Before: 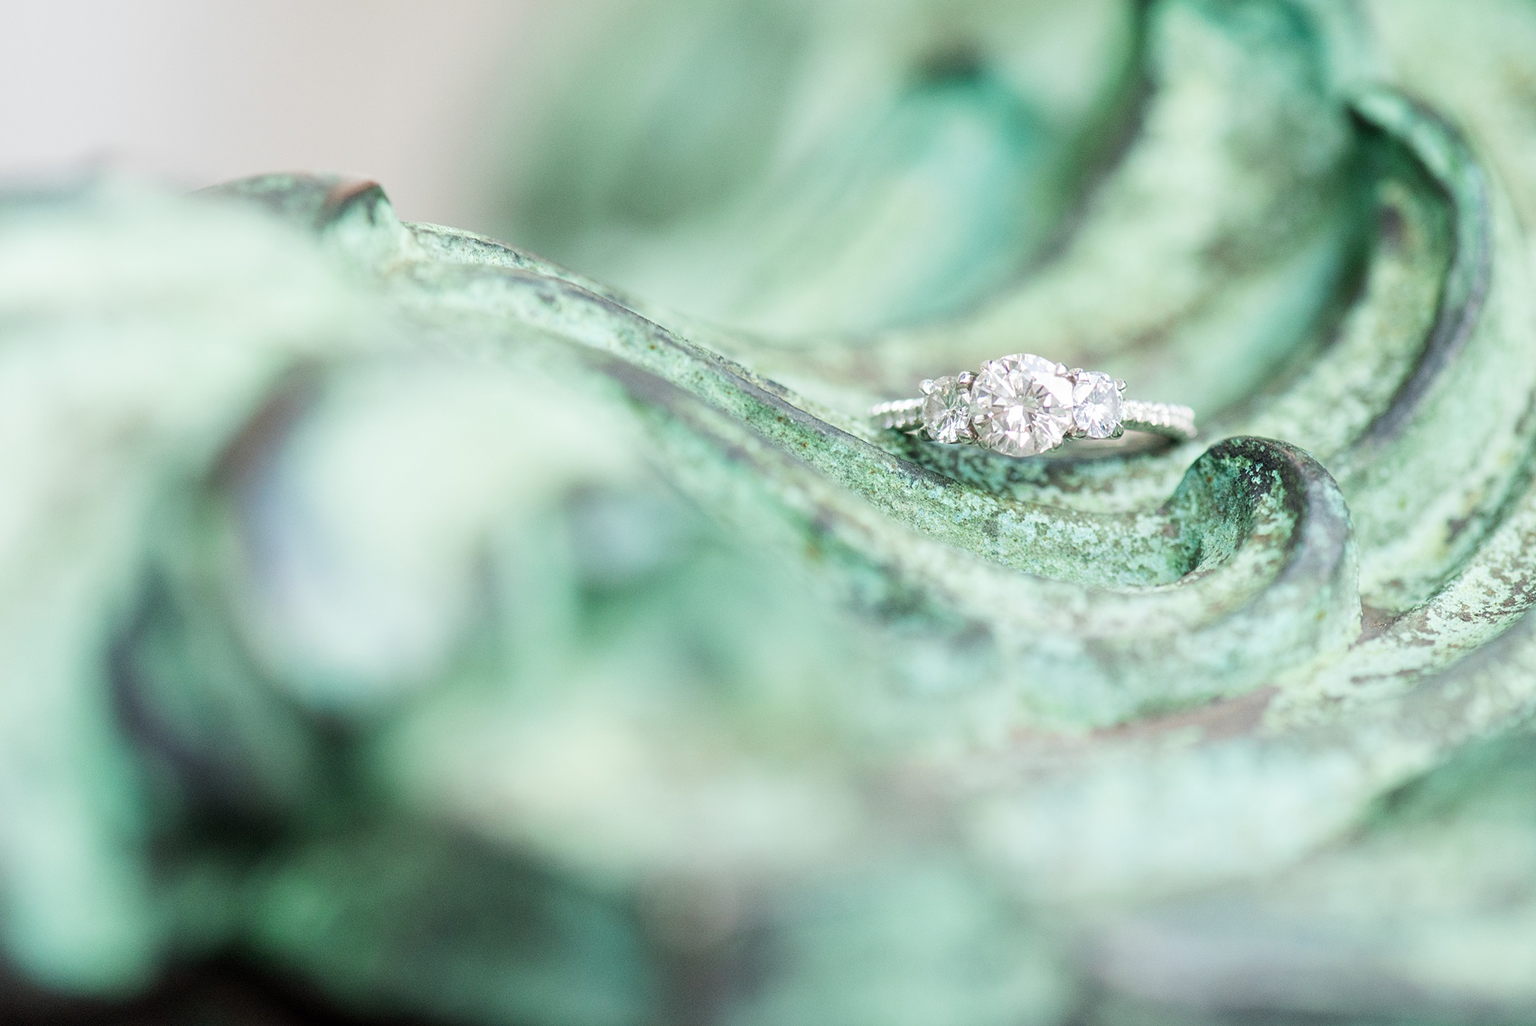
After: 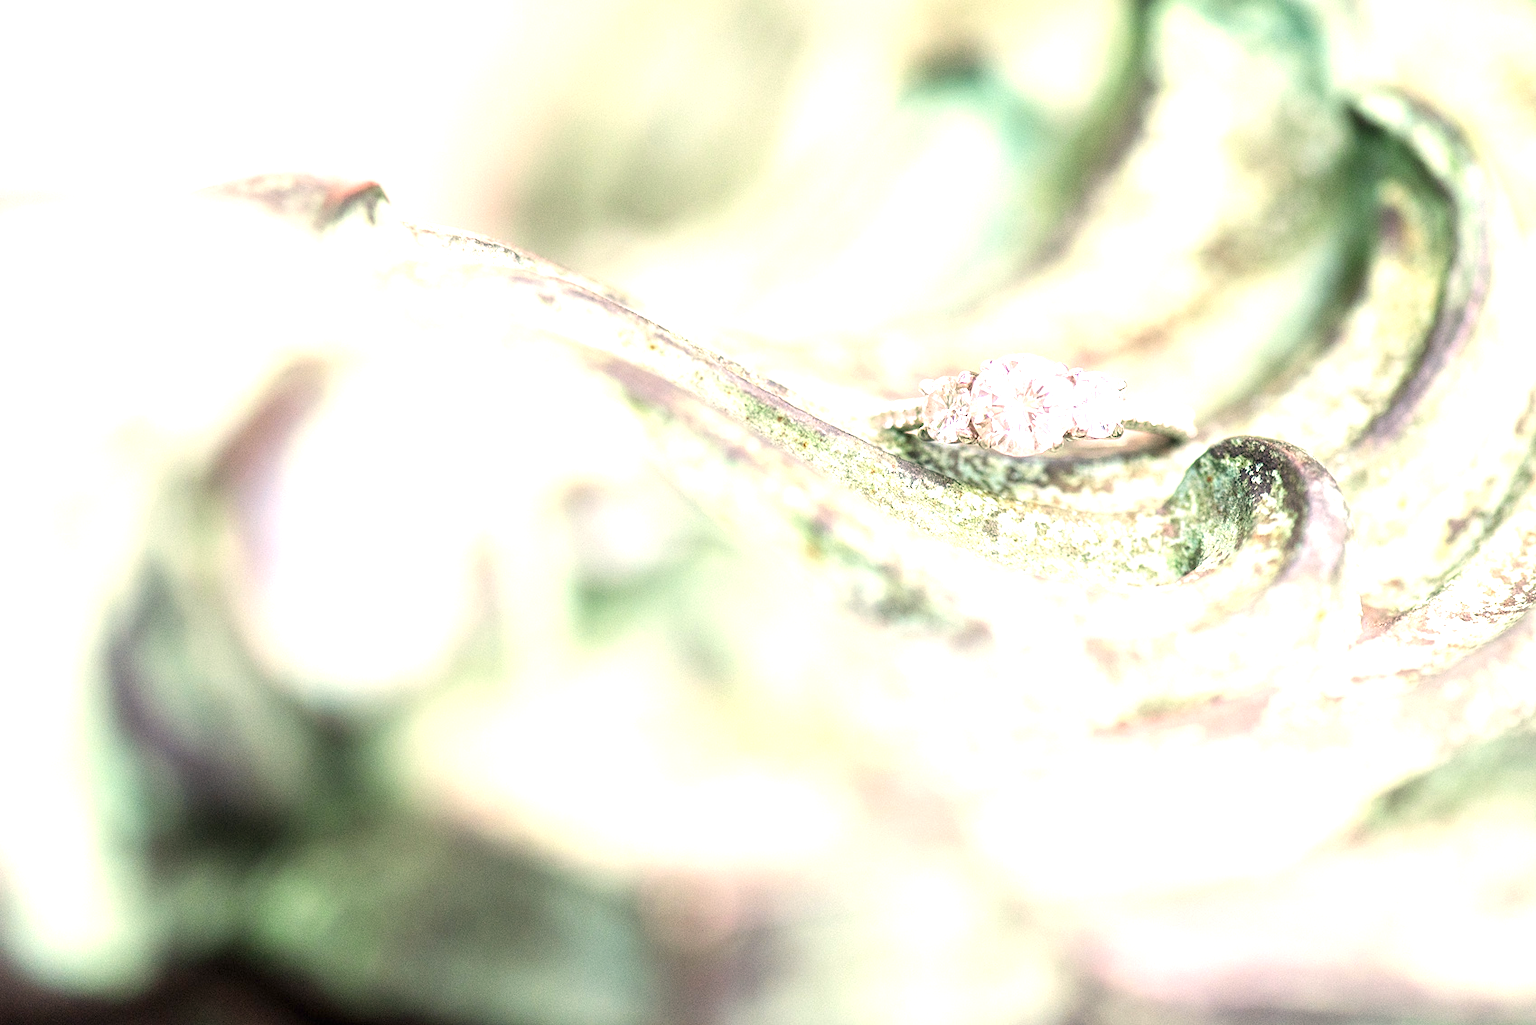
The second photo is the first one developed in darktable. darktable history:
exposure: black level correction 0, exposure 1.106 EV, compensate highlight preservation false
color calibration: output R [1.063, -0.012, -0.003, 0], output B [-0.079, 0.047, 1, 0], x 0.341, y 0.354, temperature 5174.93 K
color correction: highlights a* 6.86, highlights b* 3.77
